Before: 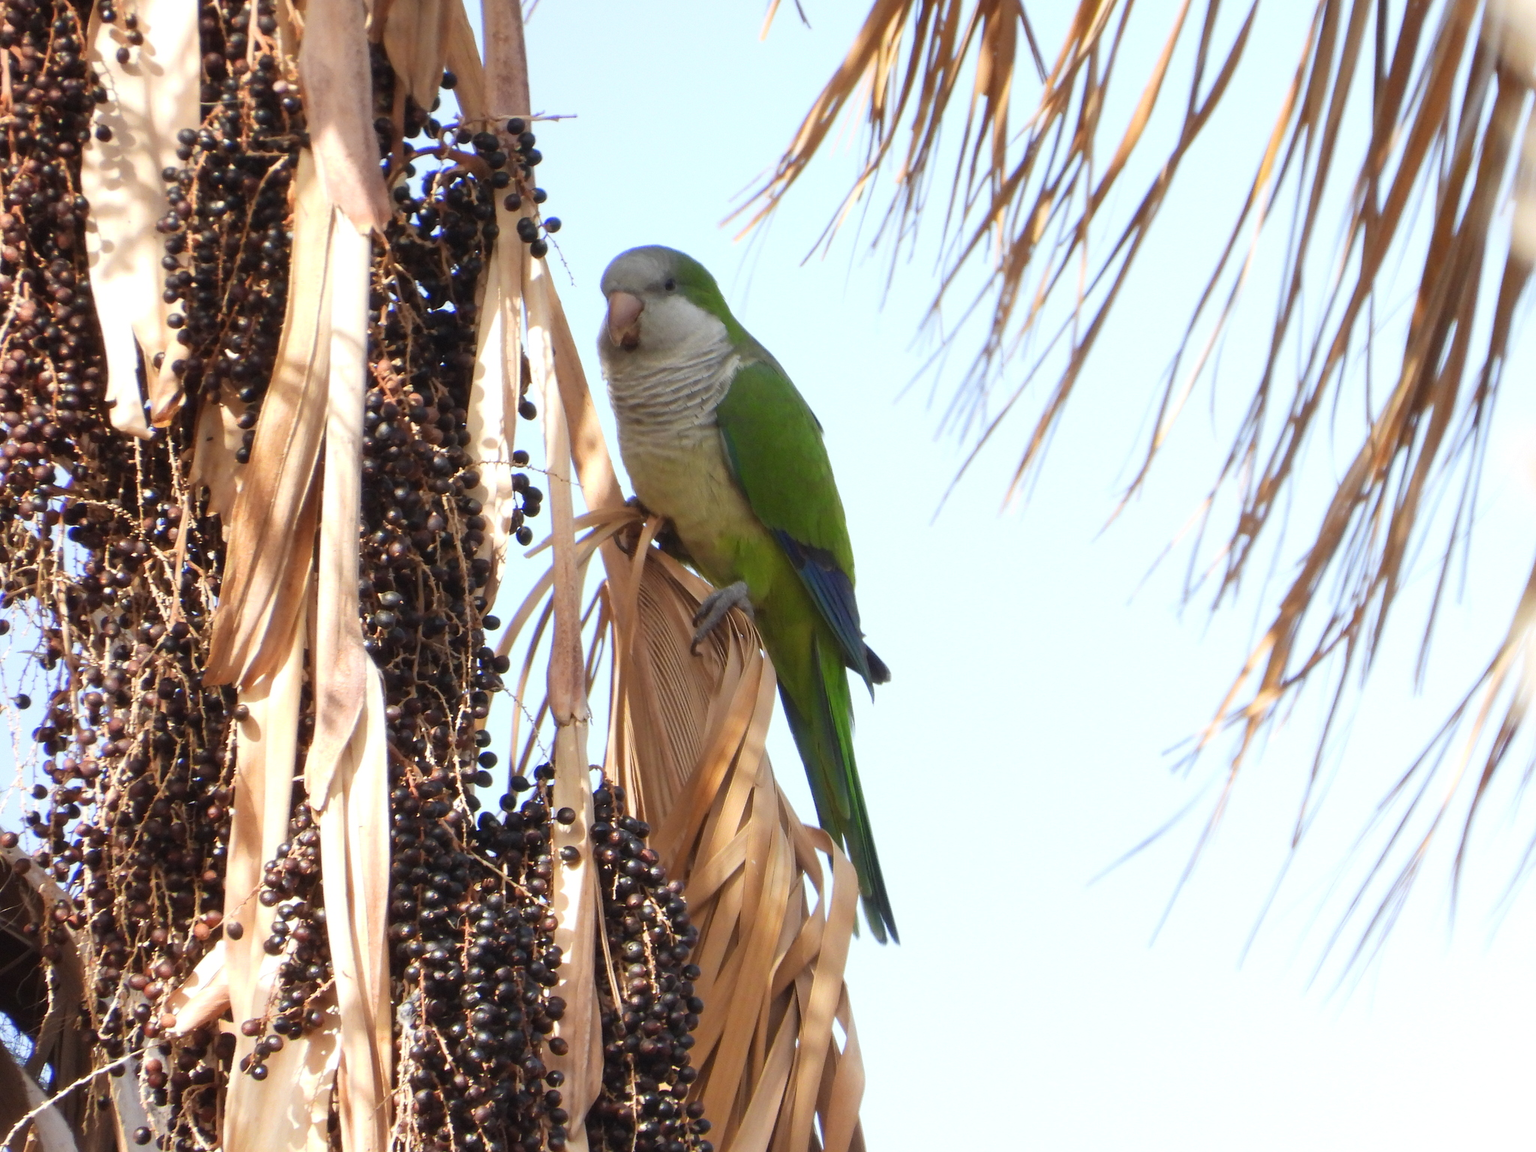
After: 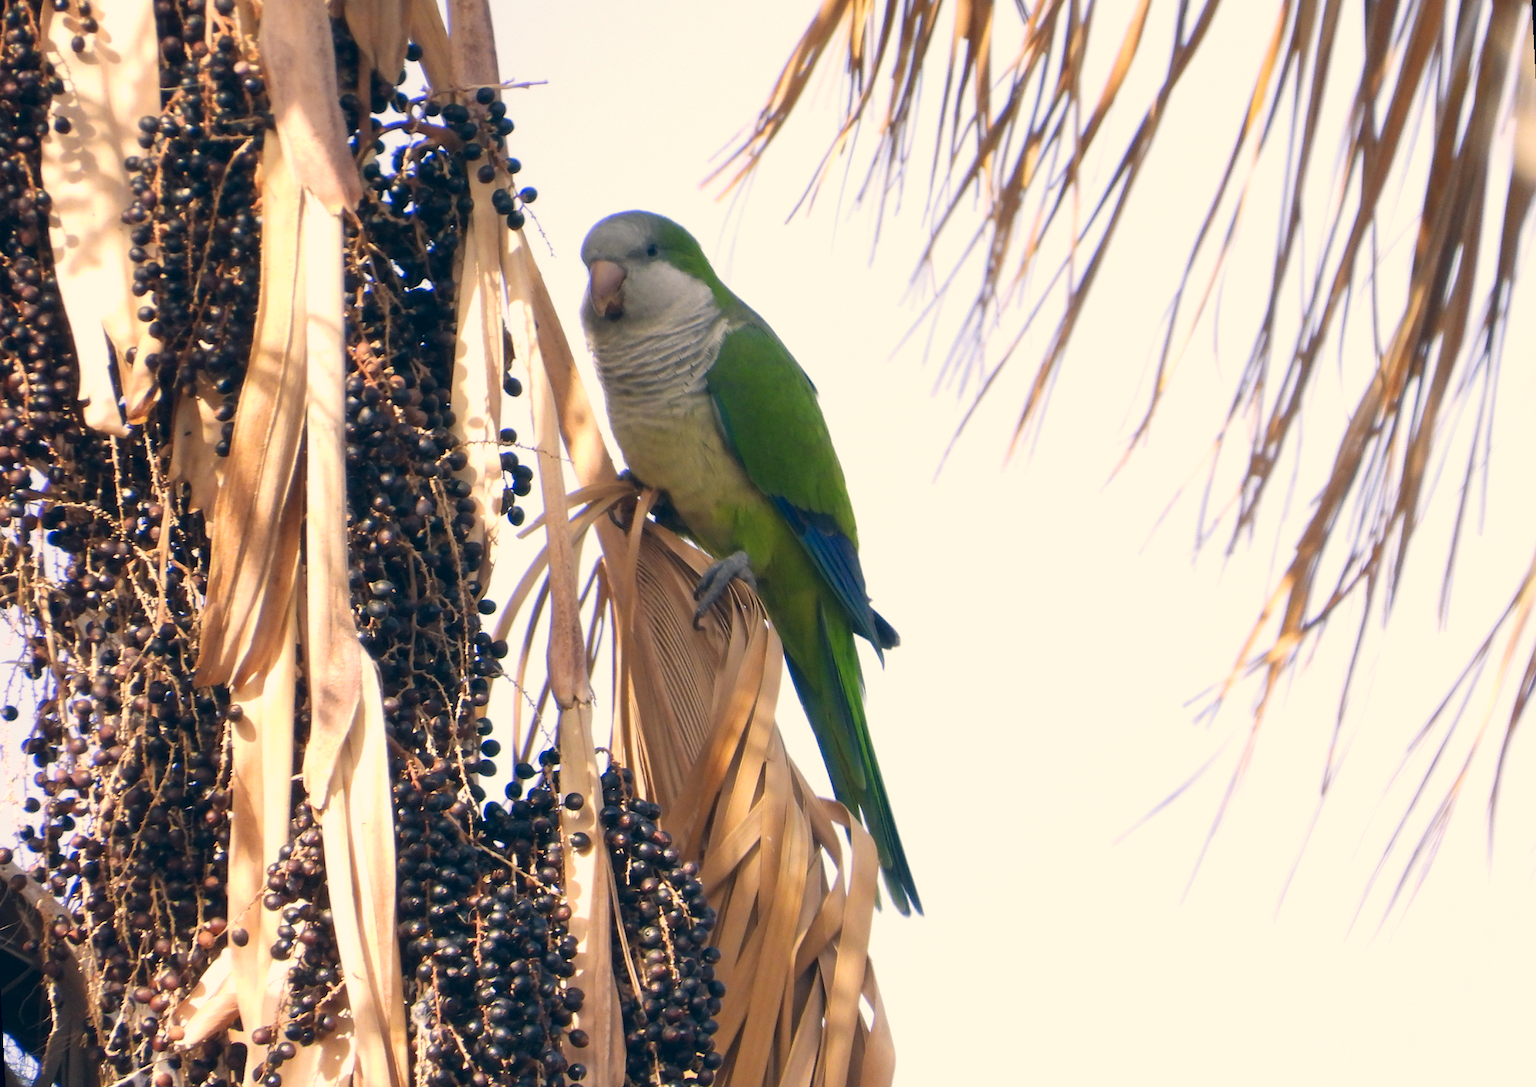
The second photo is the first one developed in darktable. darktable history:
color correction: highlights a* 10.32, highlights b* 14.66, shadows a* -9.59, shadows b* -15.02
rotate and perspective: rotation -3°, crop left 0.031, crop right 0.968, crop top 0.07, crop bottom 0.93
